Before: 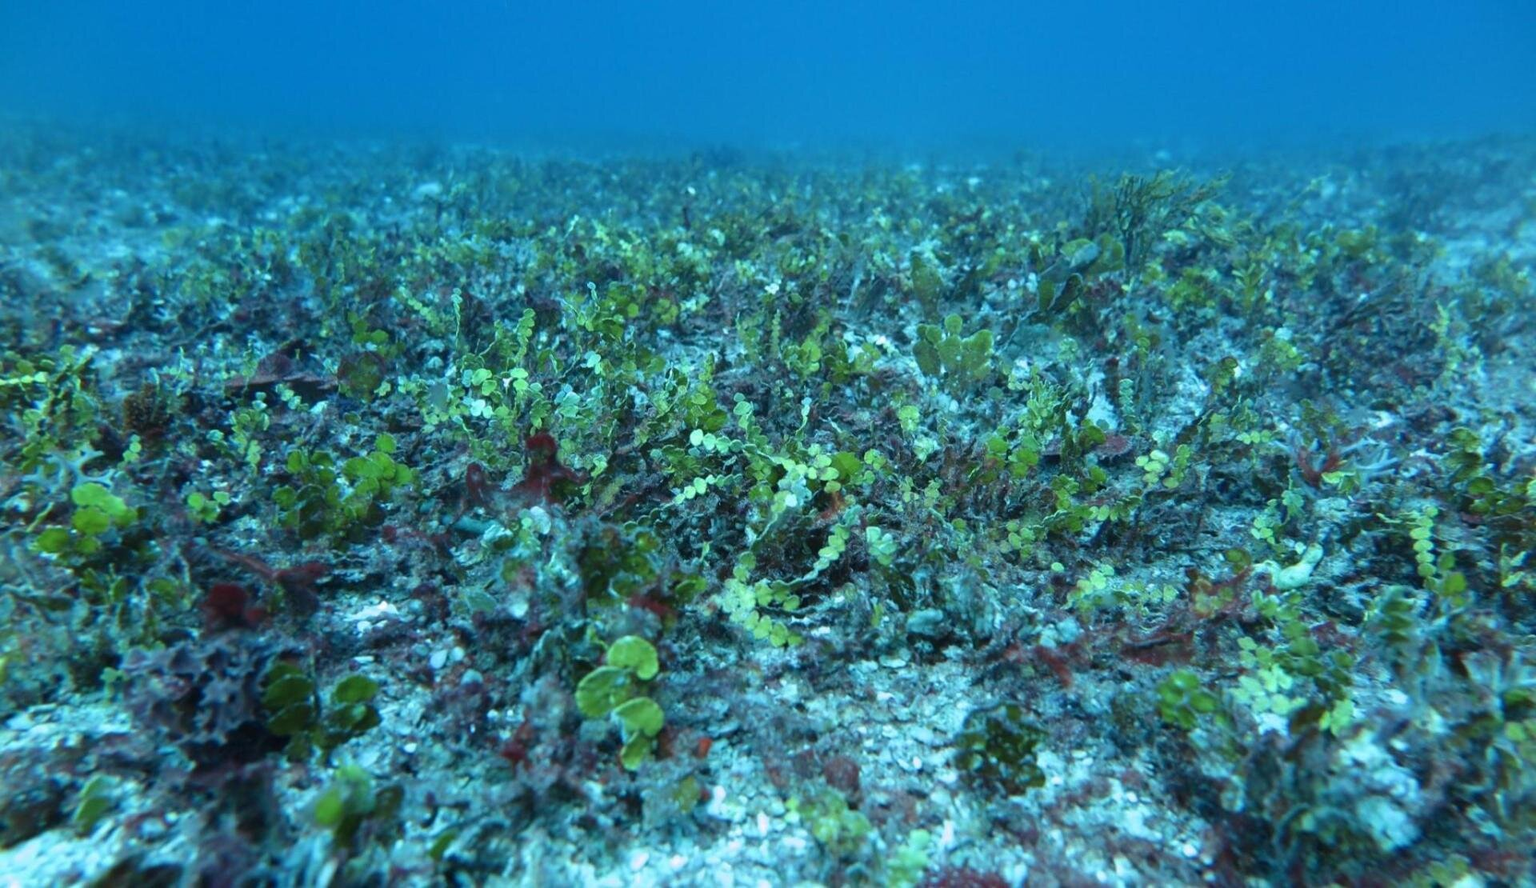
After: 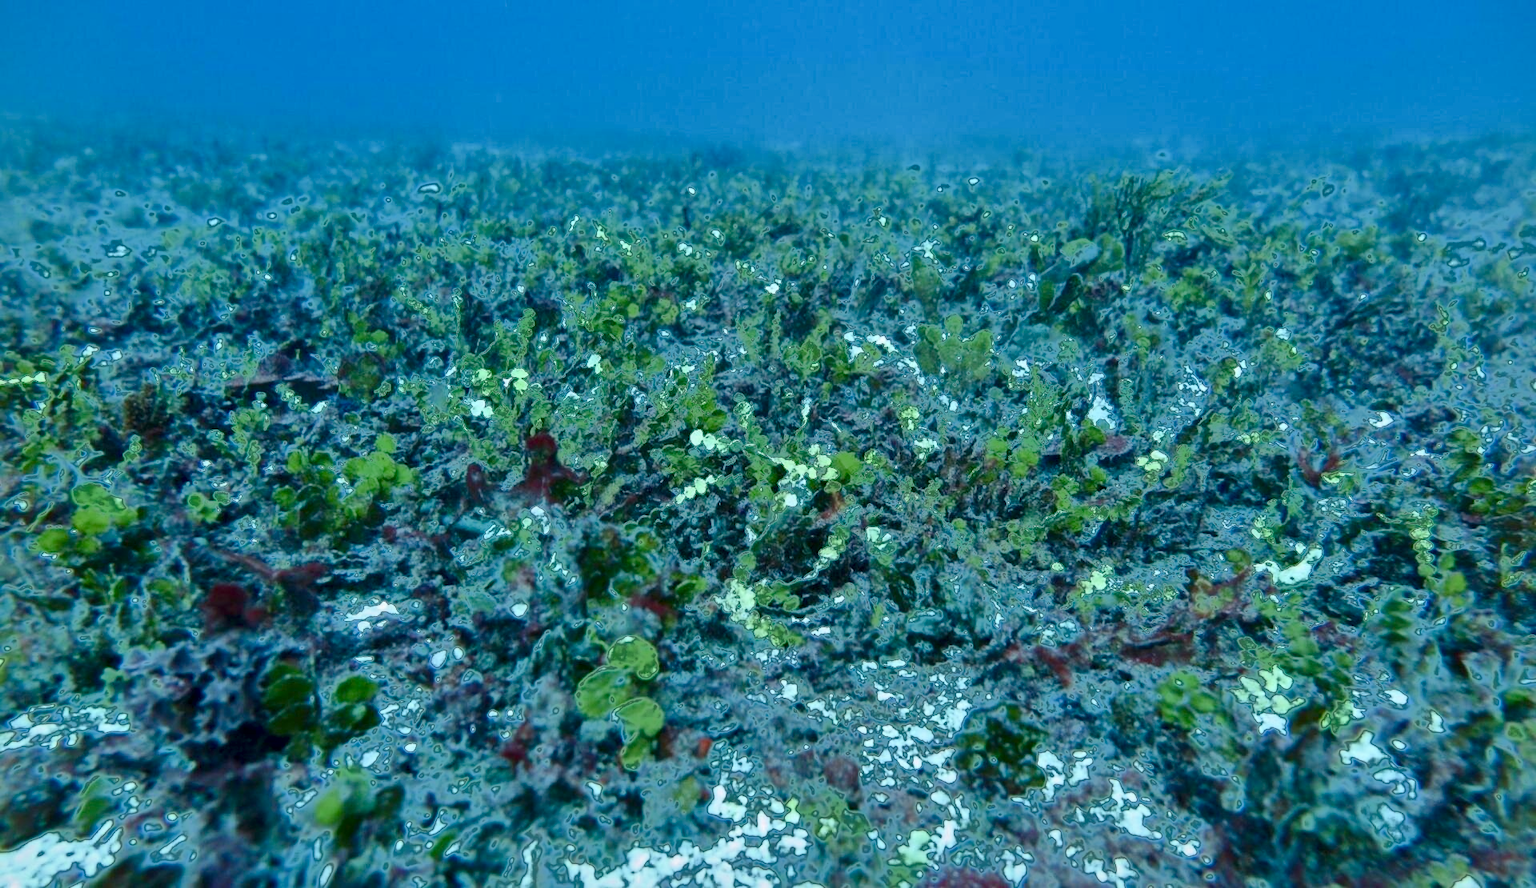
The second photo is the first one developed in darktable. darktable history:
fill light: exposure -0.73 EV, center 0.69, width 2.2
local contrast: mode bilateral grid, contrast 25, coarseness 60, detail 151%, midtone range 0.2
color balance rgb: shadows lift › chroma 1%, shadows lift › hue 113°, highlights gain › chroma 0.2%, highlights gain › hue 333°, perceptual saturation grading › global saturation 20%, perceptual saturation grading › highlights -50%, perceptual saturation grading › shadows 25%, contrast -10%
